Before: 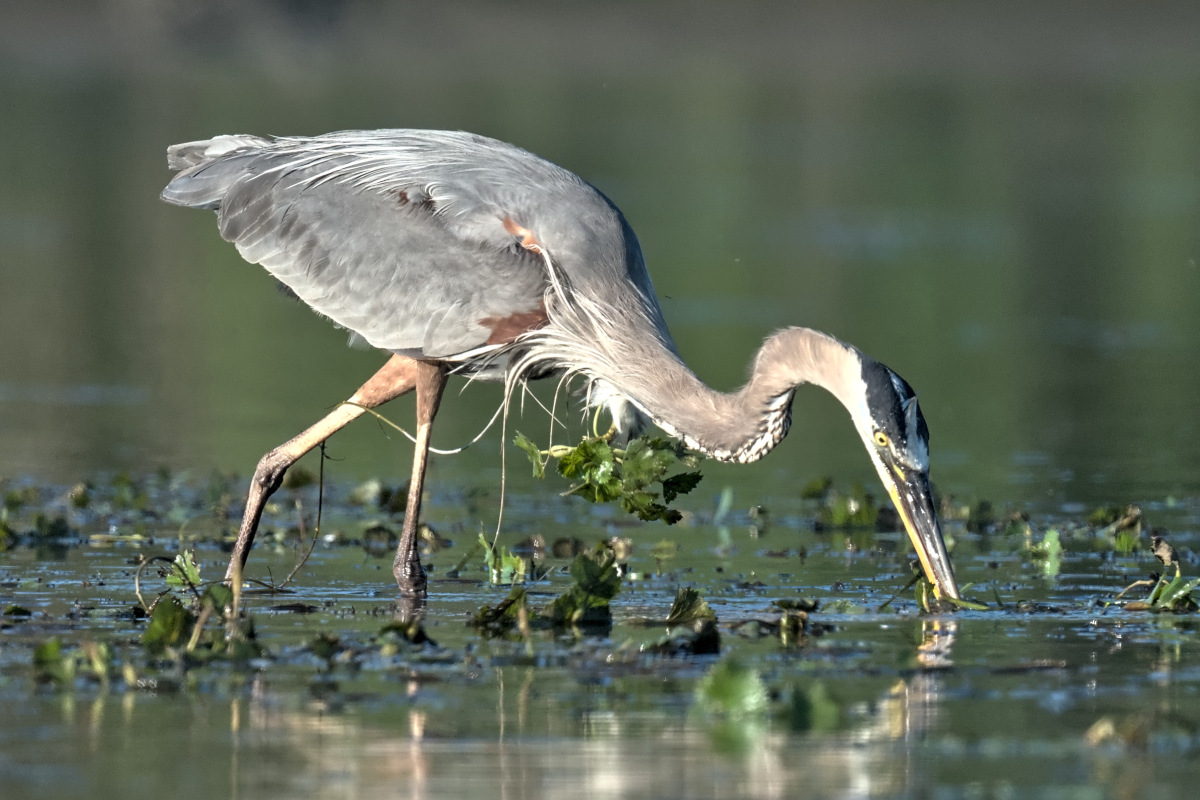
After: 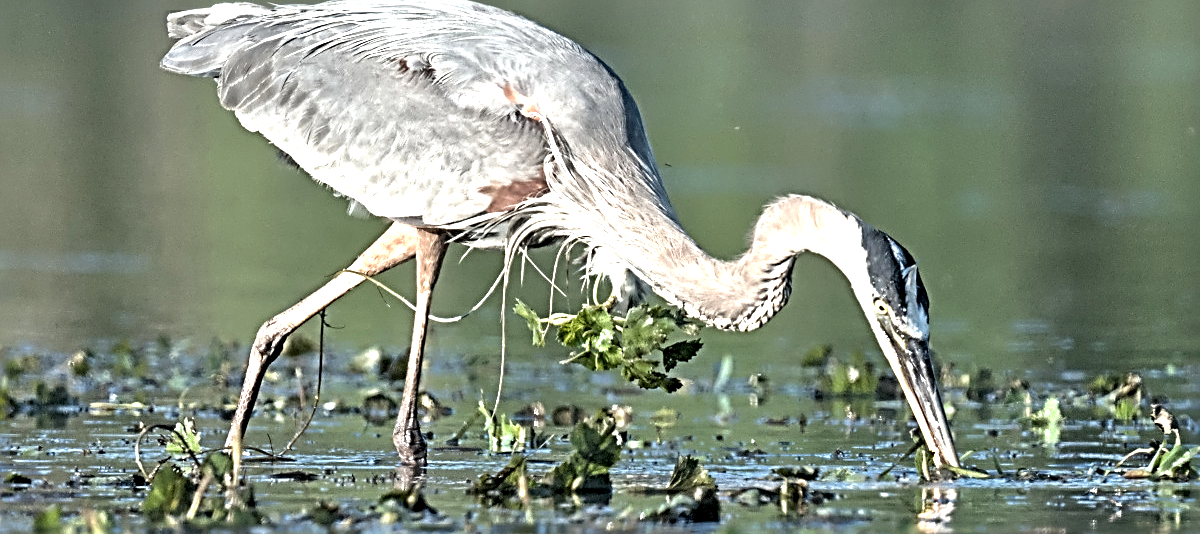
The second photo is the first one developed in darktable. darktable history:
exposure: exposure 0.943 EV, compensate exposure bias true, compensate highlight preservation false
color correction: highlights b* 0.044, saturation 0.86
sharpen: radius 3.726, amount 0.937
tone equalizer: edges refinement/feathering 500, mask exposure compensation -1.57 EV, preserve details no
crop: top 16.514%, bottom 16.729%
